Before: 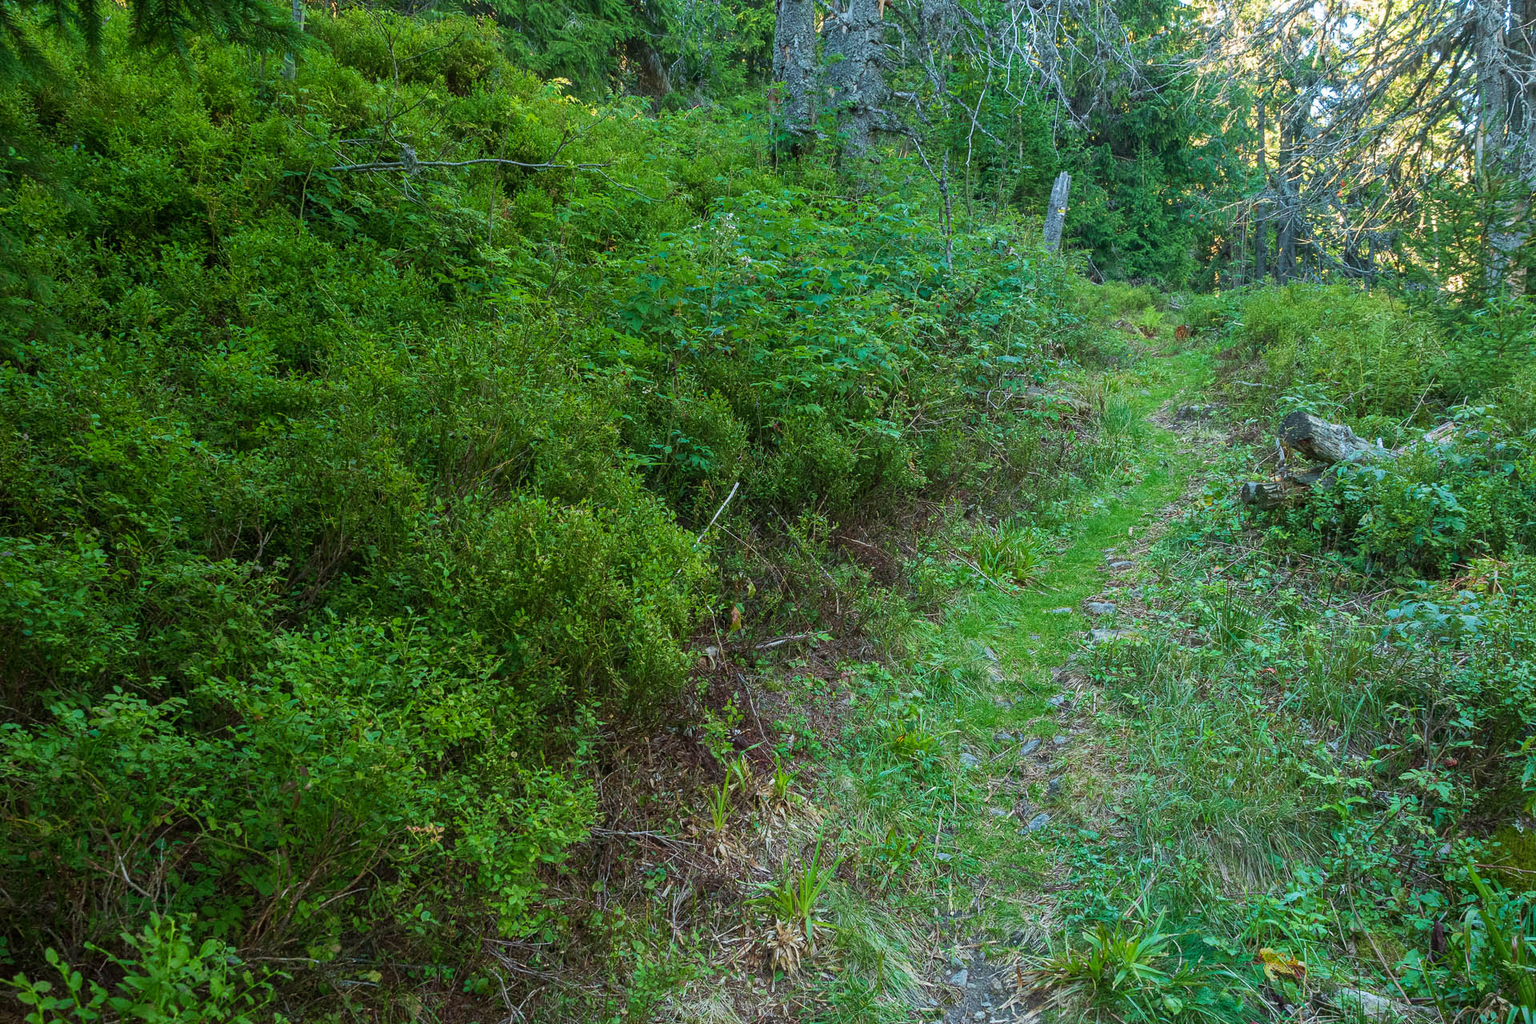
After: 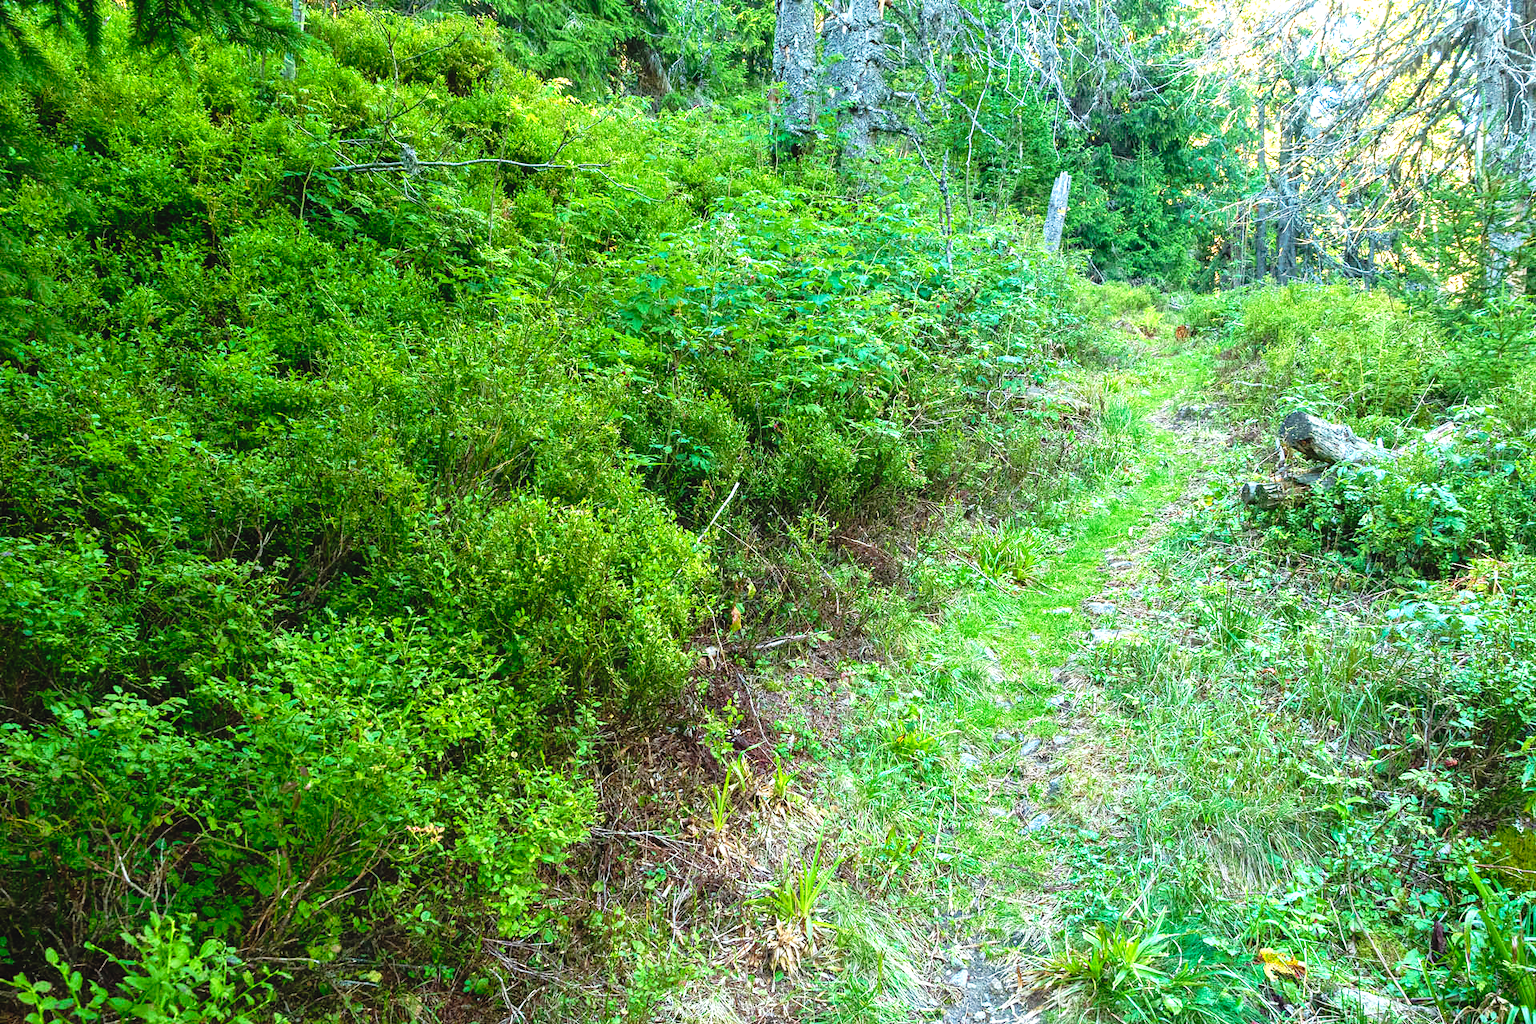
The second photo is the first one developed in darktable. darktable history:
tone curve: curves: ch0 [(0, 0) (0.003, 0.033) (0.011, 0.033) (0.025, 0.036) (0.044, 0.039) (0.069, 0.04) (0.1, 0.043) (0.136, 0.052) (0.177, 0.085) (0.224, 0.14) (0.277, 0.225) (0.335, 0.333) (0.399, 0.419) (0.468, 0.51) (0.543, 0.603) (0.623, 0.713) (0.709, 0.808) (0.801, 0.901) (0.898, 0.98) (1, 1)], preserve colors none
exposure: black level correction -0.005, exposure 1.002 EV, compensate highlight preservation false
